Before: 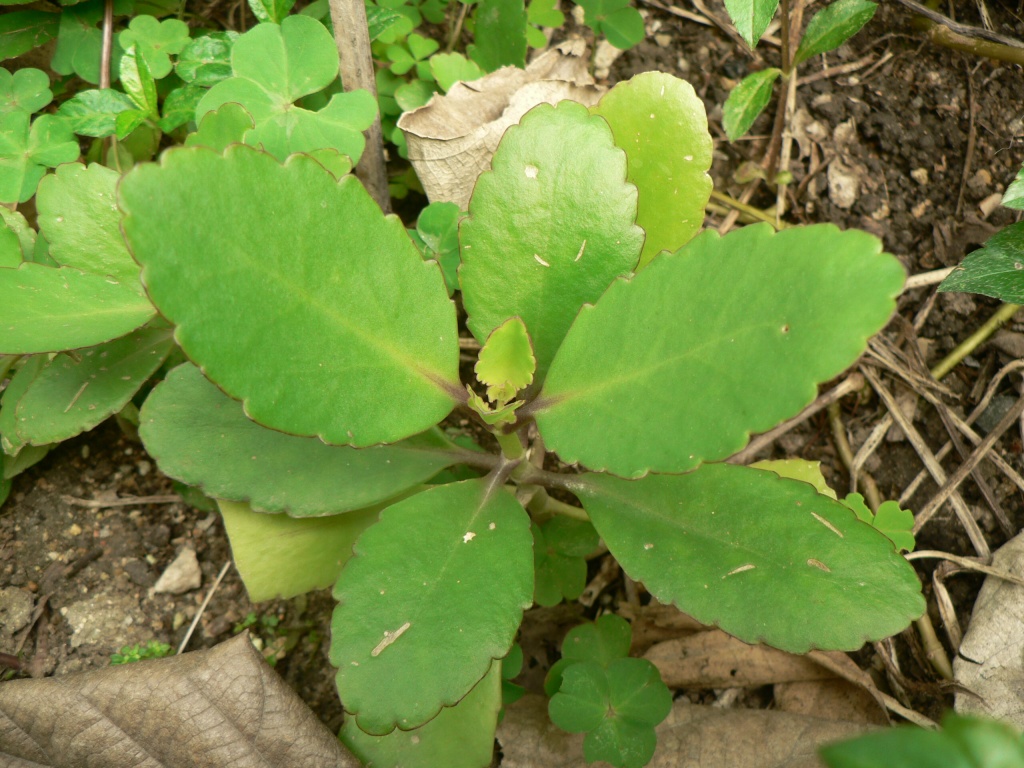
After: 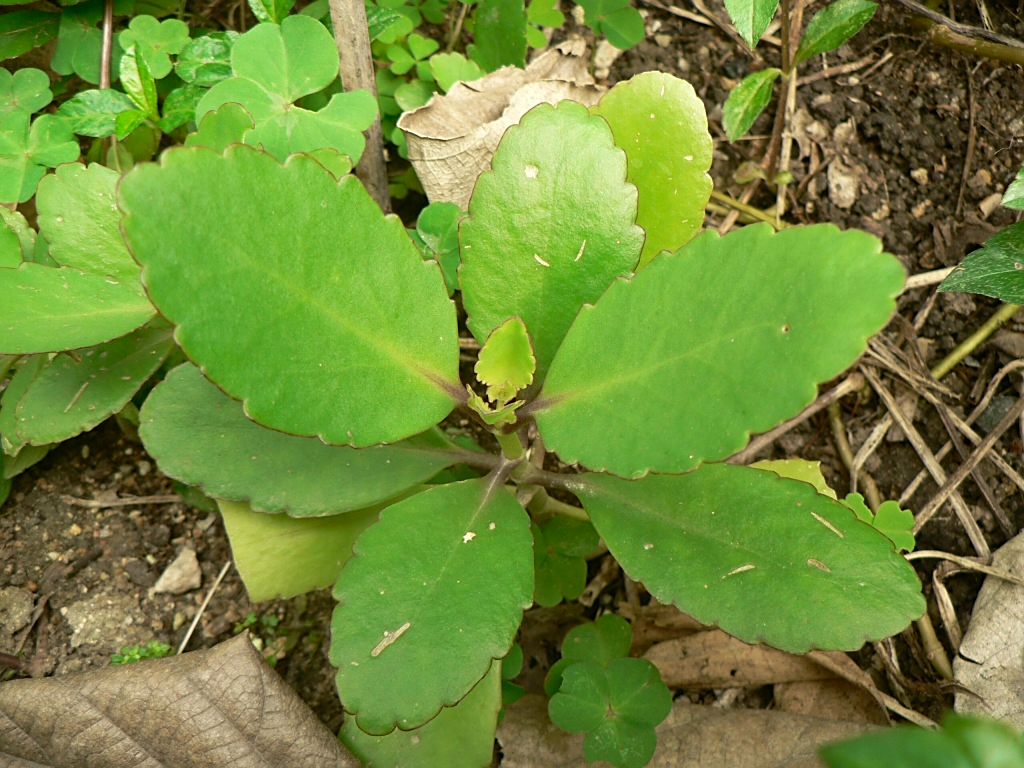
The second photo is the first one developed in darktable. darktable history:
sharpen: on, module defaults
contrast brightness saturation: contrast 0.04, saturation 0.07
